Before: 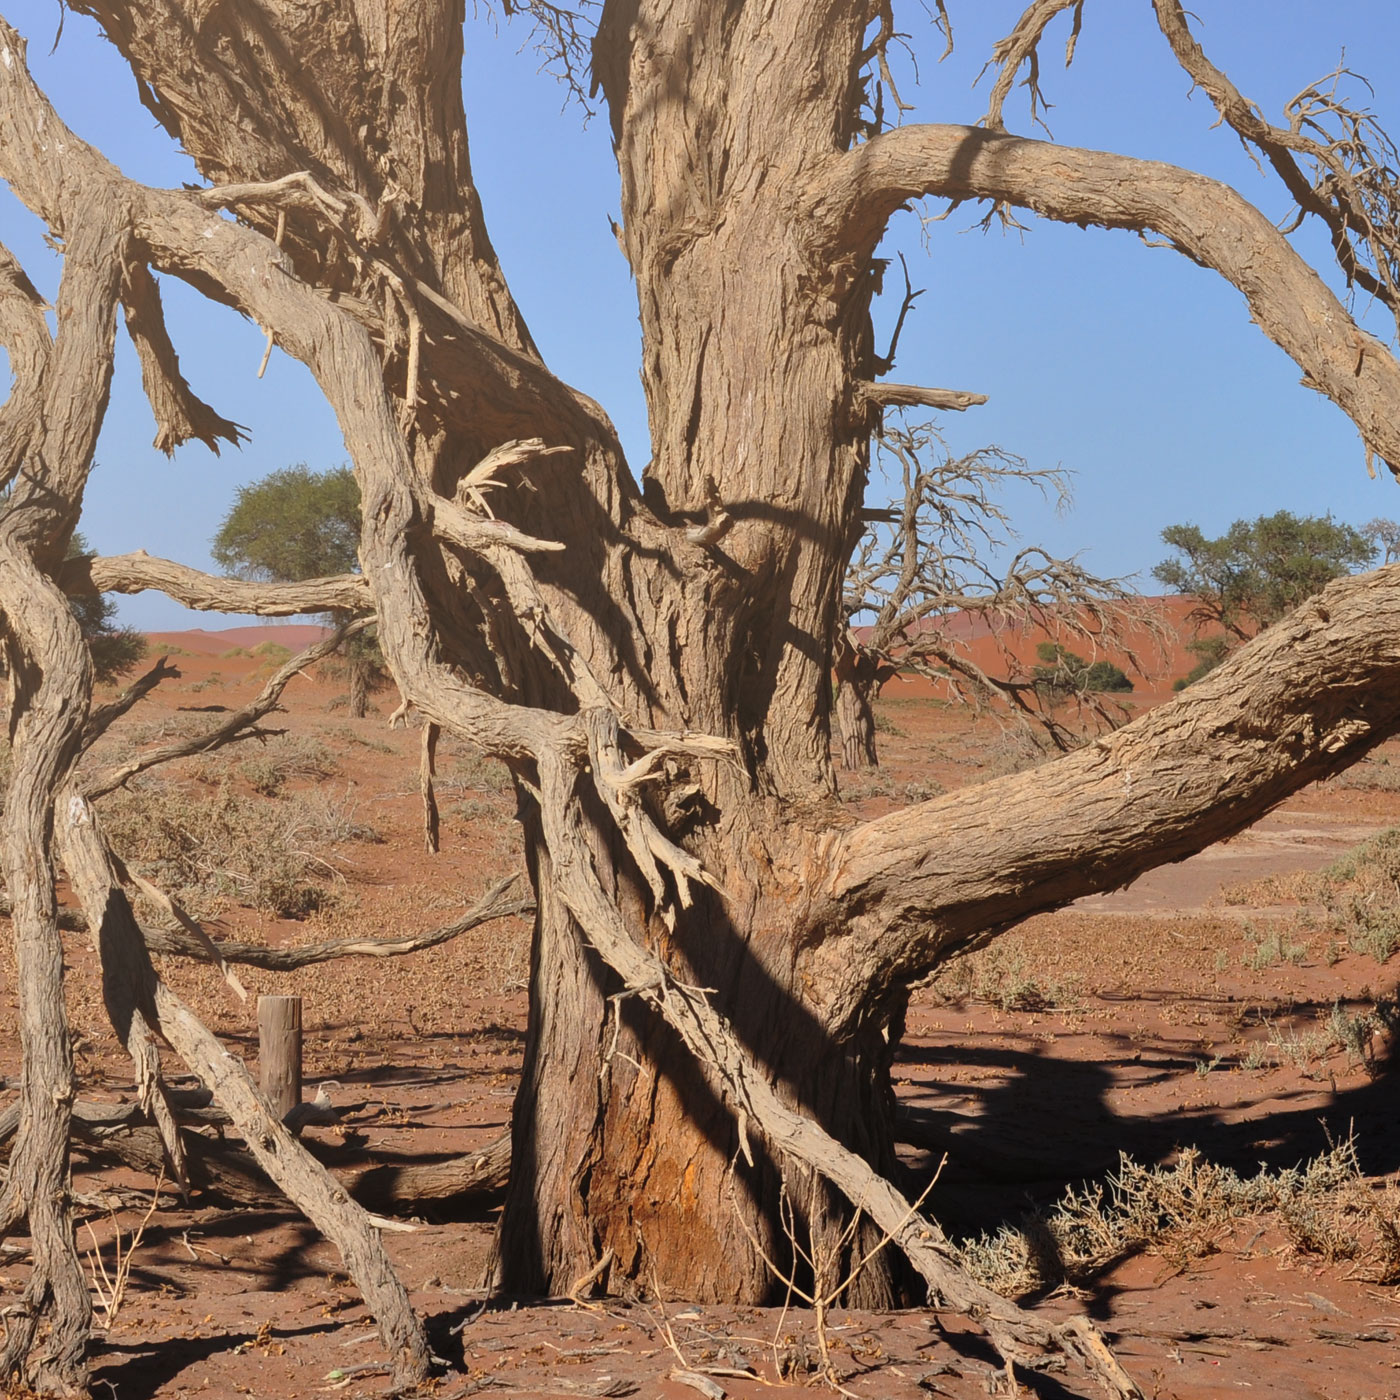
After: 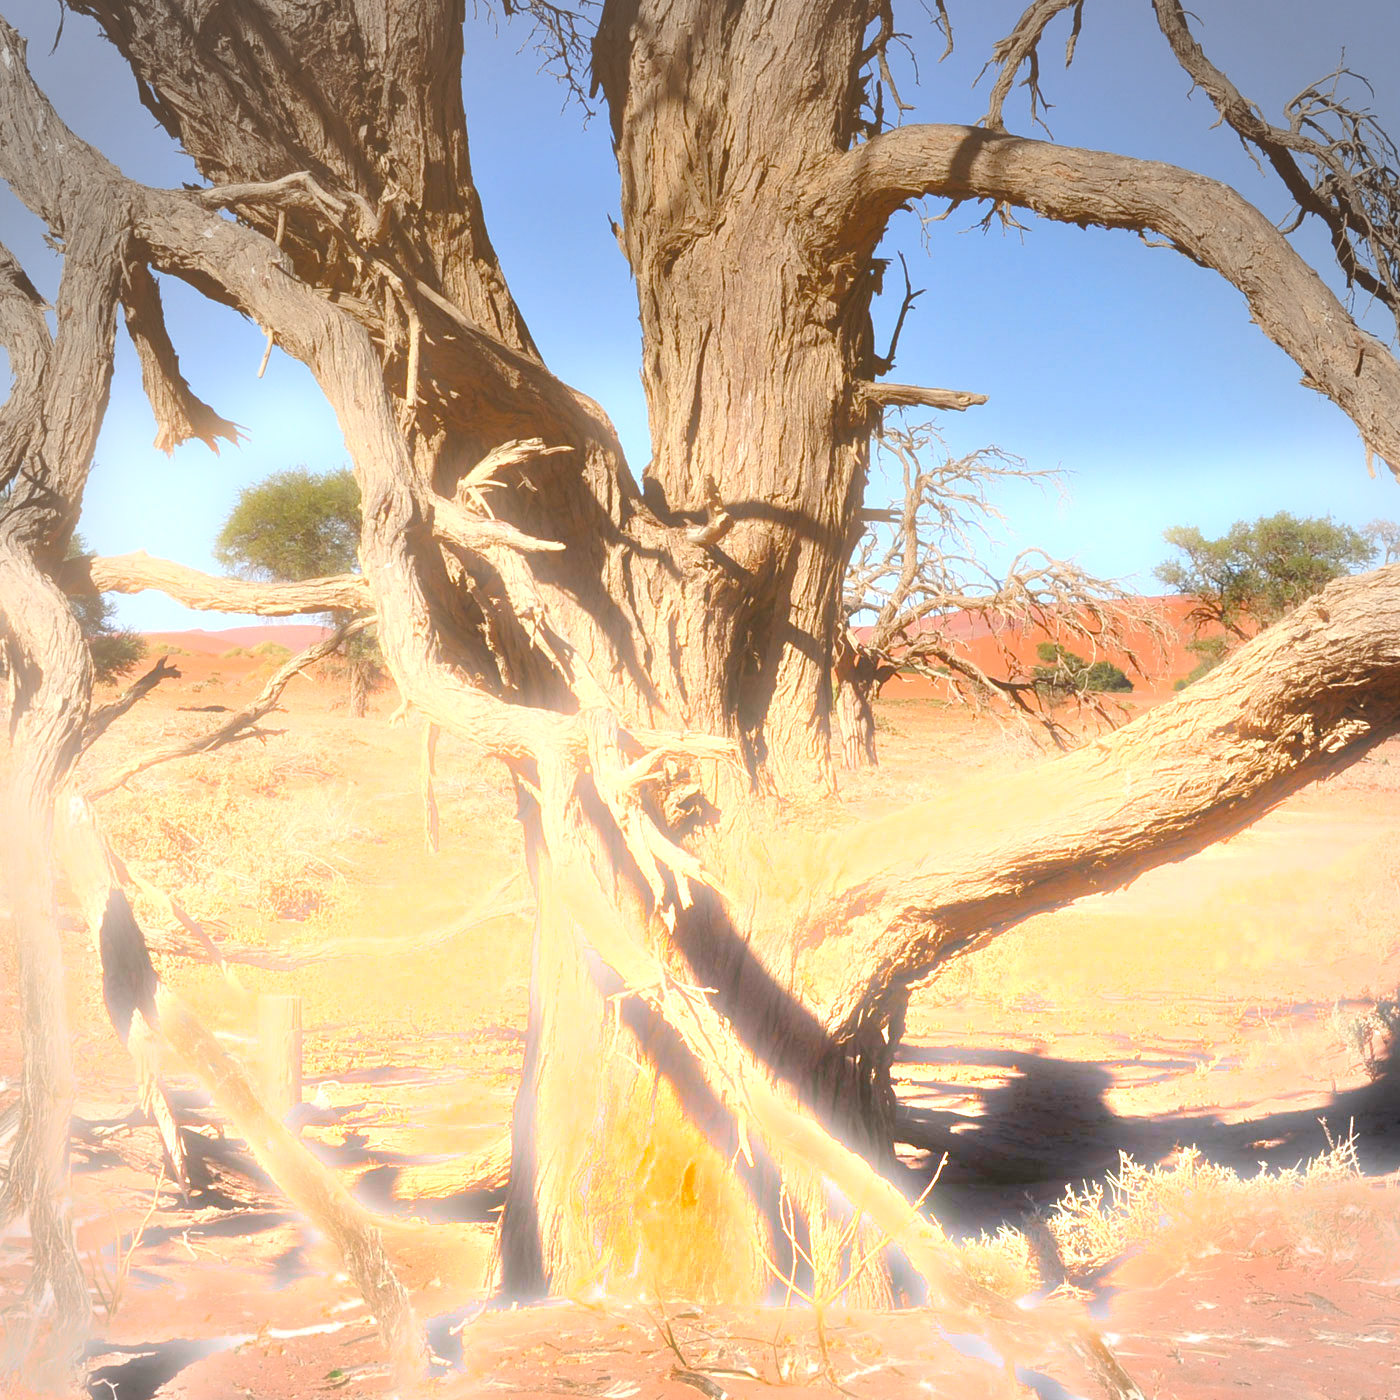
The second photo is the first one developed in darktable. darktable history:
graduated density: density -3.9 EV
bloom: size 5%, threshold 95%, strength 15%
vignetting: fall-off radius 45%, brightness -0.33
color balance rgb: perceptual saturation grading › global saturation 35%, perceptual saturation grading › highlights -30%, perceptual saturation grading › shadows 35%, perceptual brilliance grading › global brilliance 3%, perceptual brilliance grading › highlights -3%, perceptual brilliance grading › shadows 3%
tone equalizer: on, module defaults
